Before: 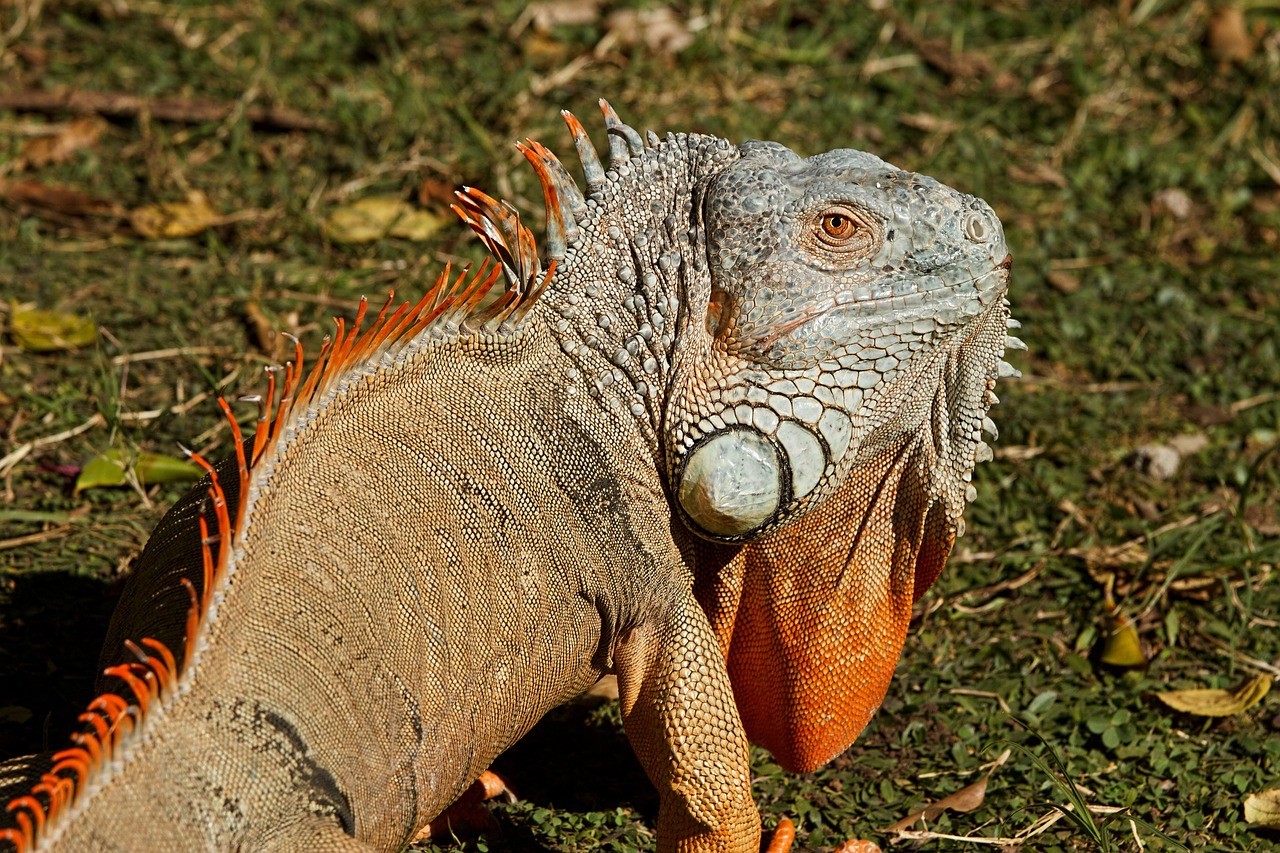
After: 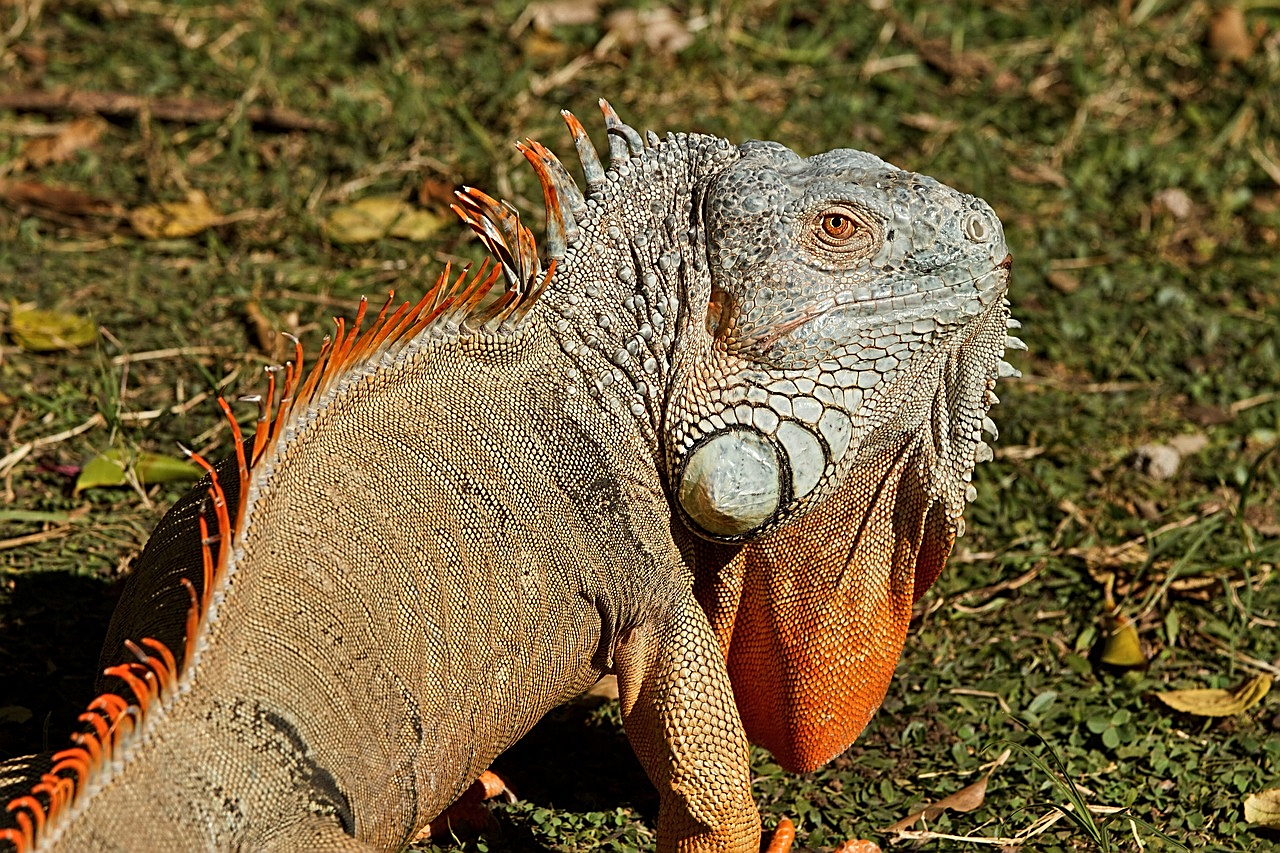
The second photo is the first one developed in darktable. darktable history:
shadows and highlights: highlights color adjustment 0.086%, soften with gaussian
sharpen: on, module defaults
